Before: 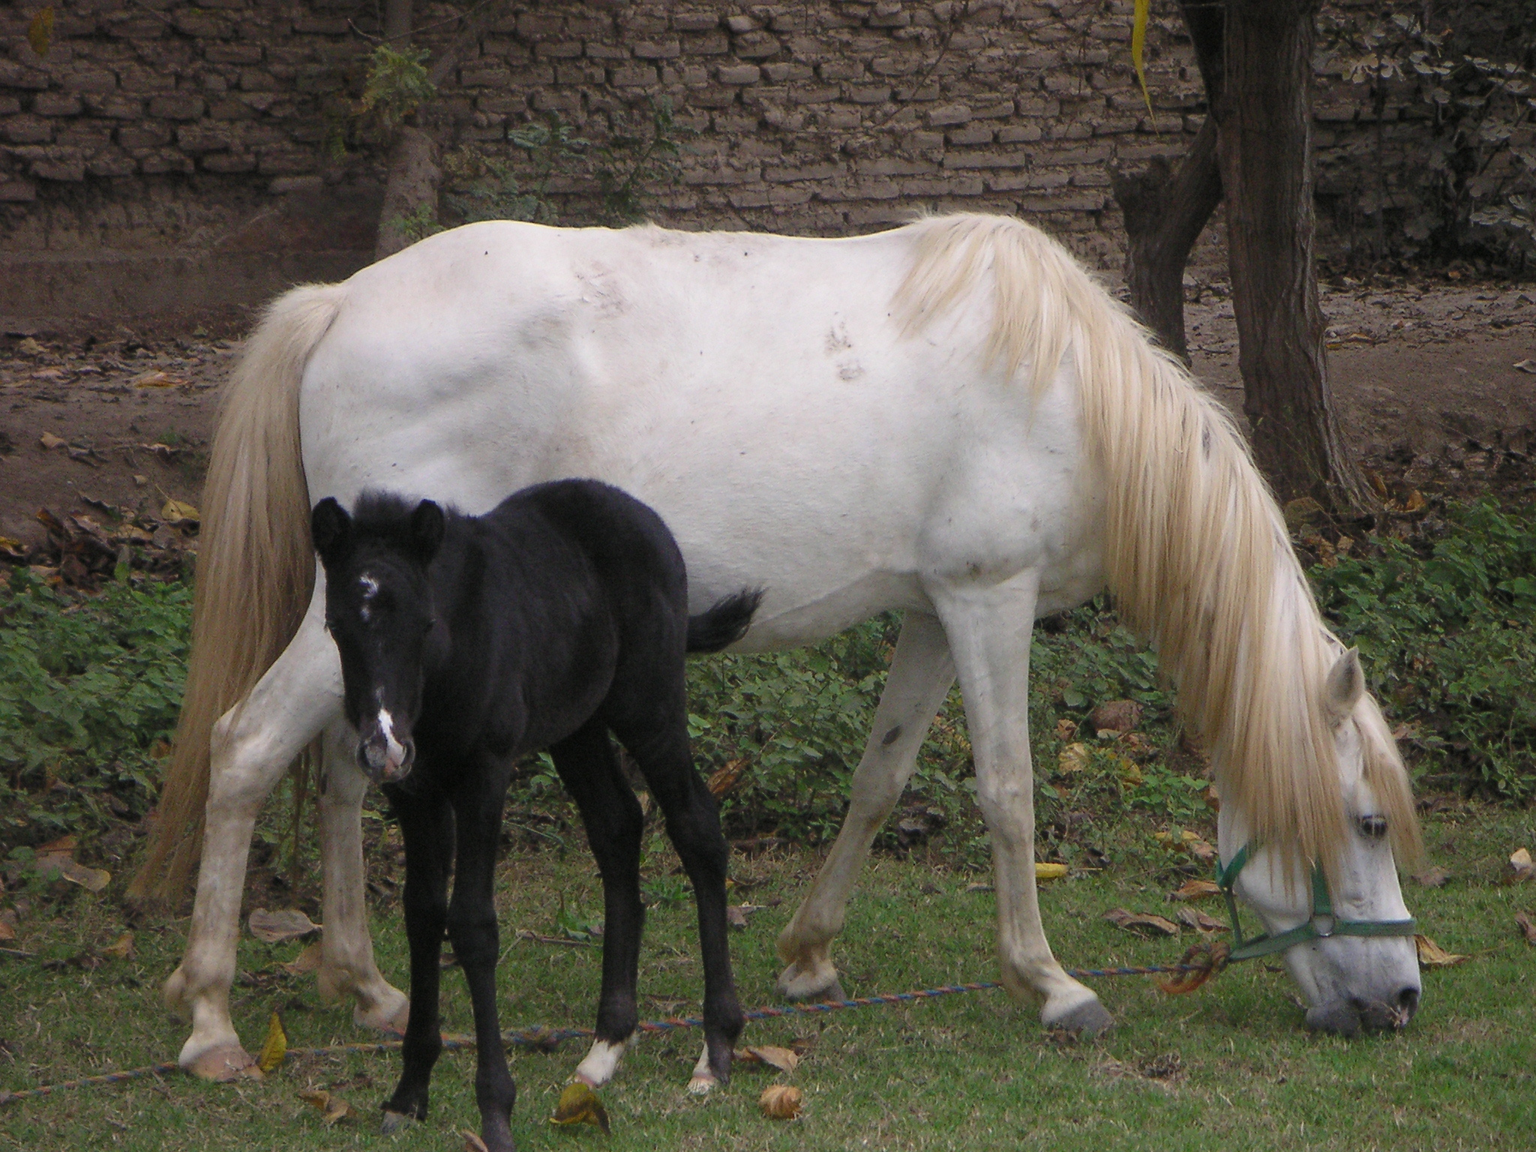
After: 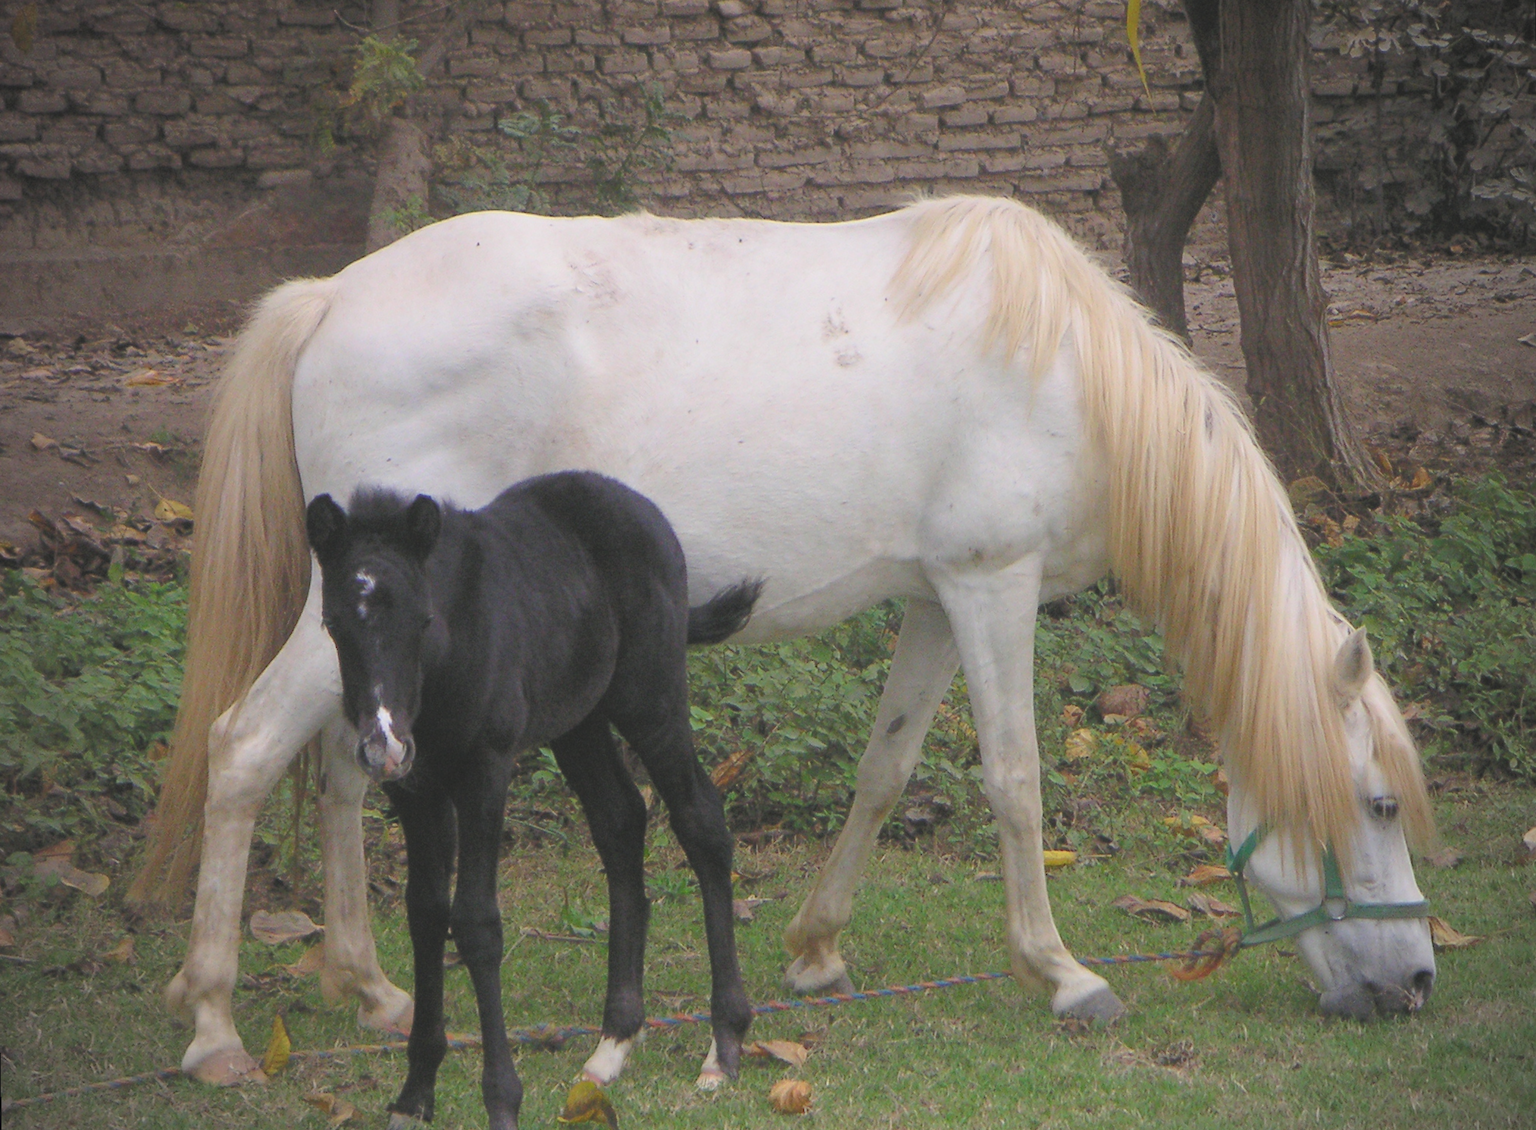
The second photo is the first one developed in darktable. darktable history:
vignetting: fall-off start 79.88%
contrast brightness saturation: brightness 0.15
exposure: exposure 0.127 EV, compensate highlight preservation false
rotate and perspective: rotation -1°, crop left 0.011, crop right 0.989, crop top 0.025, crop bottom 0.975
lowpass: radius 0.1, contrast 0.85, saturation 1.1, unbound 0
